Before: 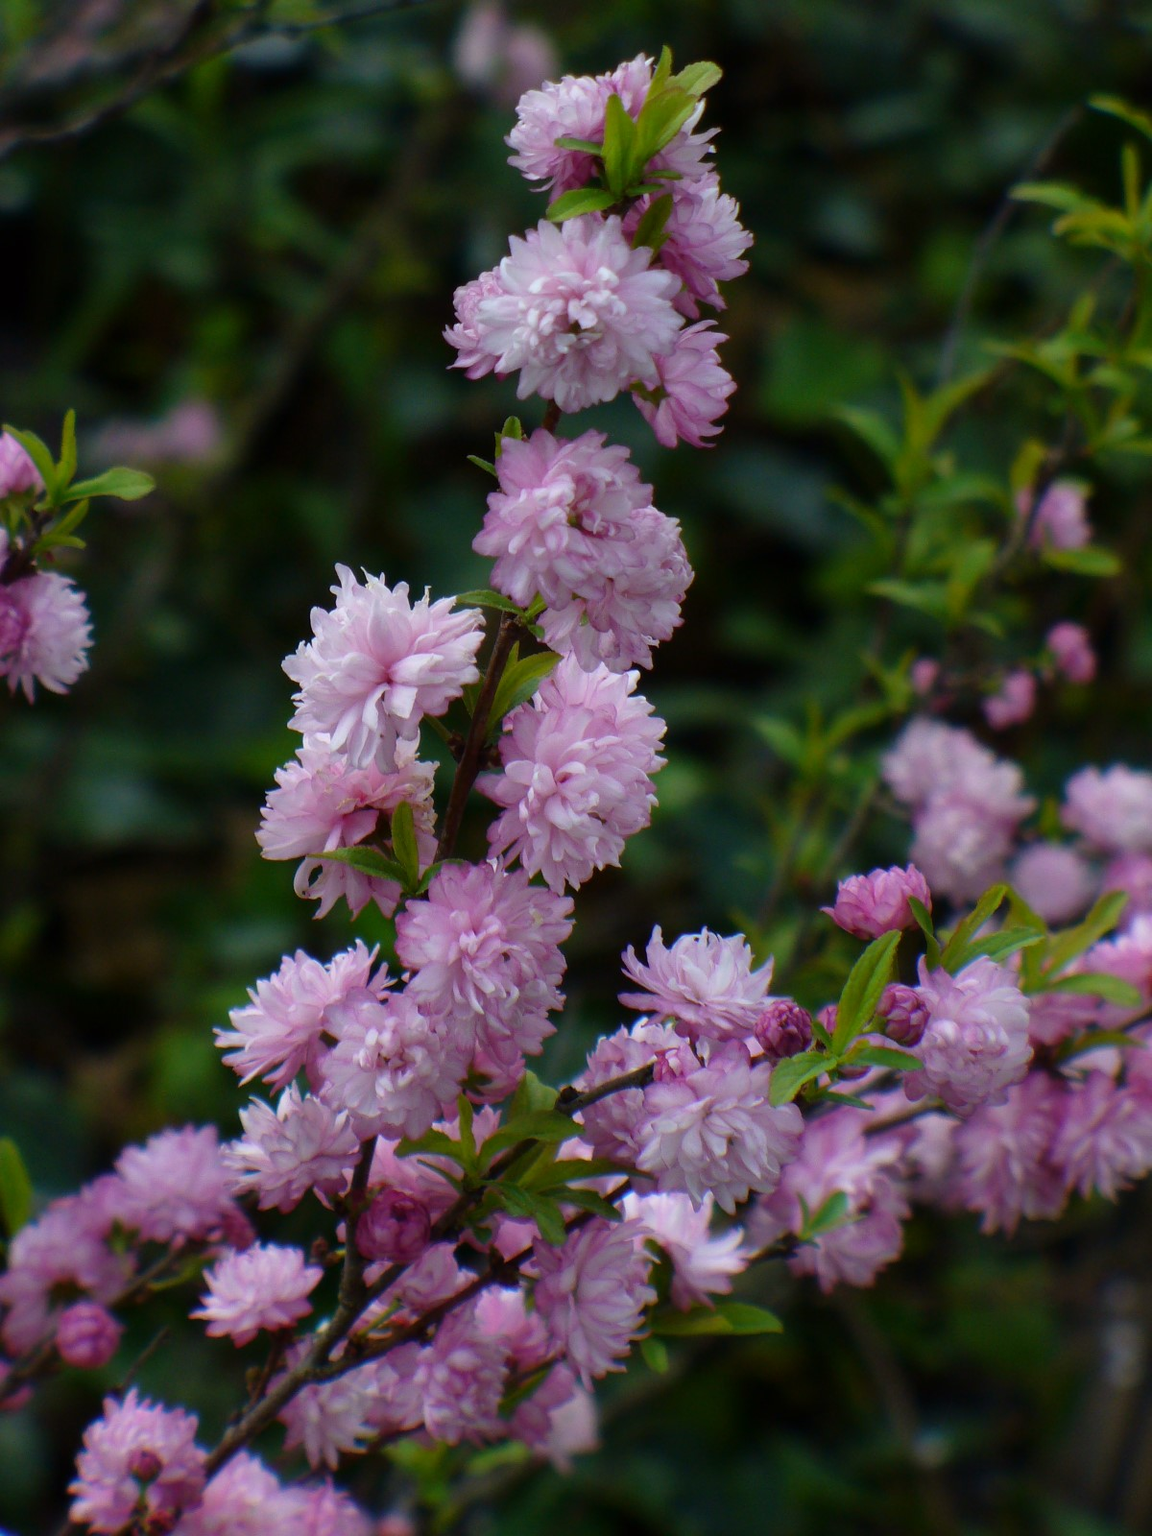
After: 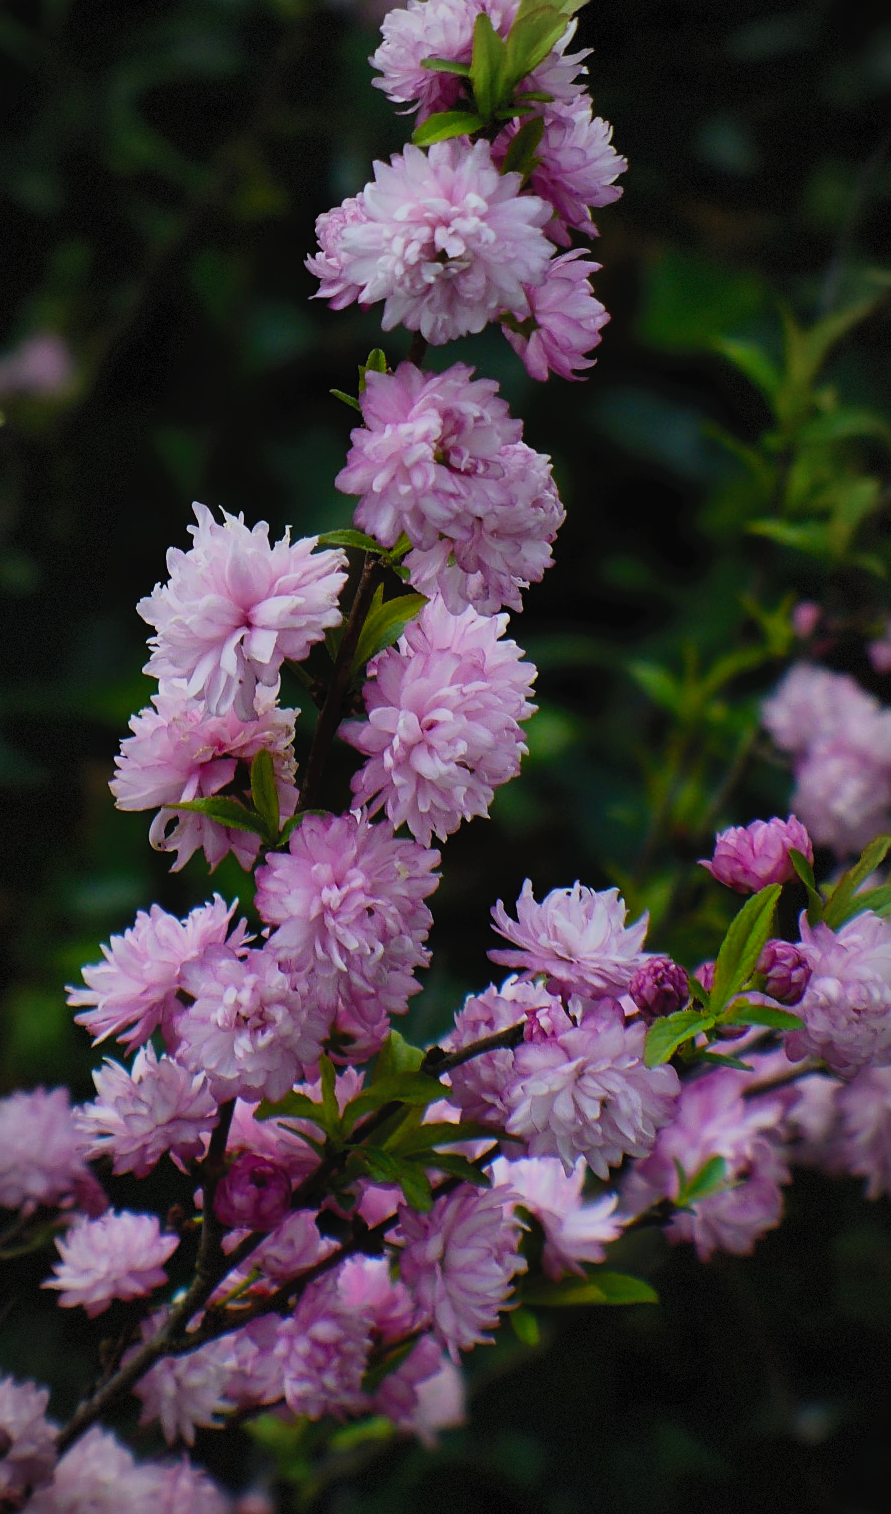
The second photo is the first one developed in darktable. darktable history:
tone curve: curves: ch0 [(0, 0) (0.003, 0.032) (0.011, 0.04) (0.025, 0.058) (0.044, 0.084) (0.069, 0.107) (0.1, 0.13) (0.136, 0.158) (0.177, 0.193) (0.224, 0.236) (0.277, 0.283) (0.335, 0.335) (0.399, 0.399) (0.468, 0.467) (0.543, 0.533) (0.623, 0.612) (0.709, 0.698) (0.801, 0.776) (0.898, 0.848) (1, 1)], color space Lab, independent channels, preserve colors none
color balance rgb: perceptual saturation grading › global saturation 25.345%, perceptual brilliance grading › global brilliance 15.092%, perceptual brilliance grading › shadows -35.621%
vignetting: brightness -0.267, automatic ratio true, dithering 8-bit output, unbound false
sharpen: on, module defaults
filmic rgb: black relative exposure -7.65 EV, white relative exposure 4.56 EV, hardness 3.61
tone equalizer: on, module defaults
crop and rotate: left 13.118%, top 5.349%, right 12.632%
